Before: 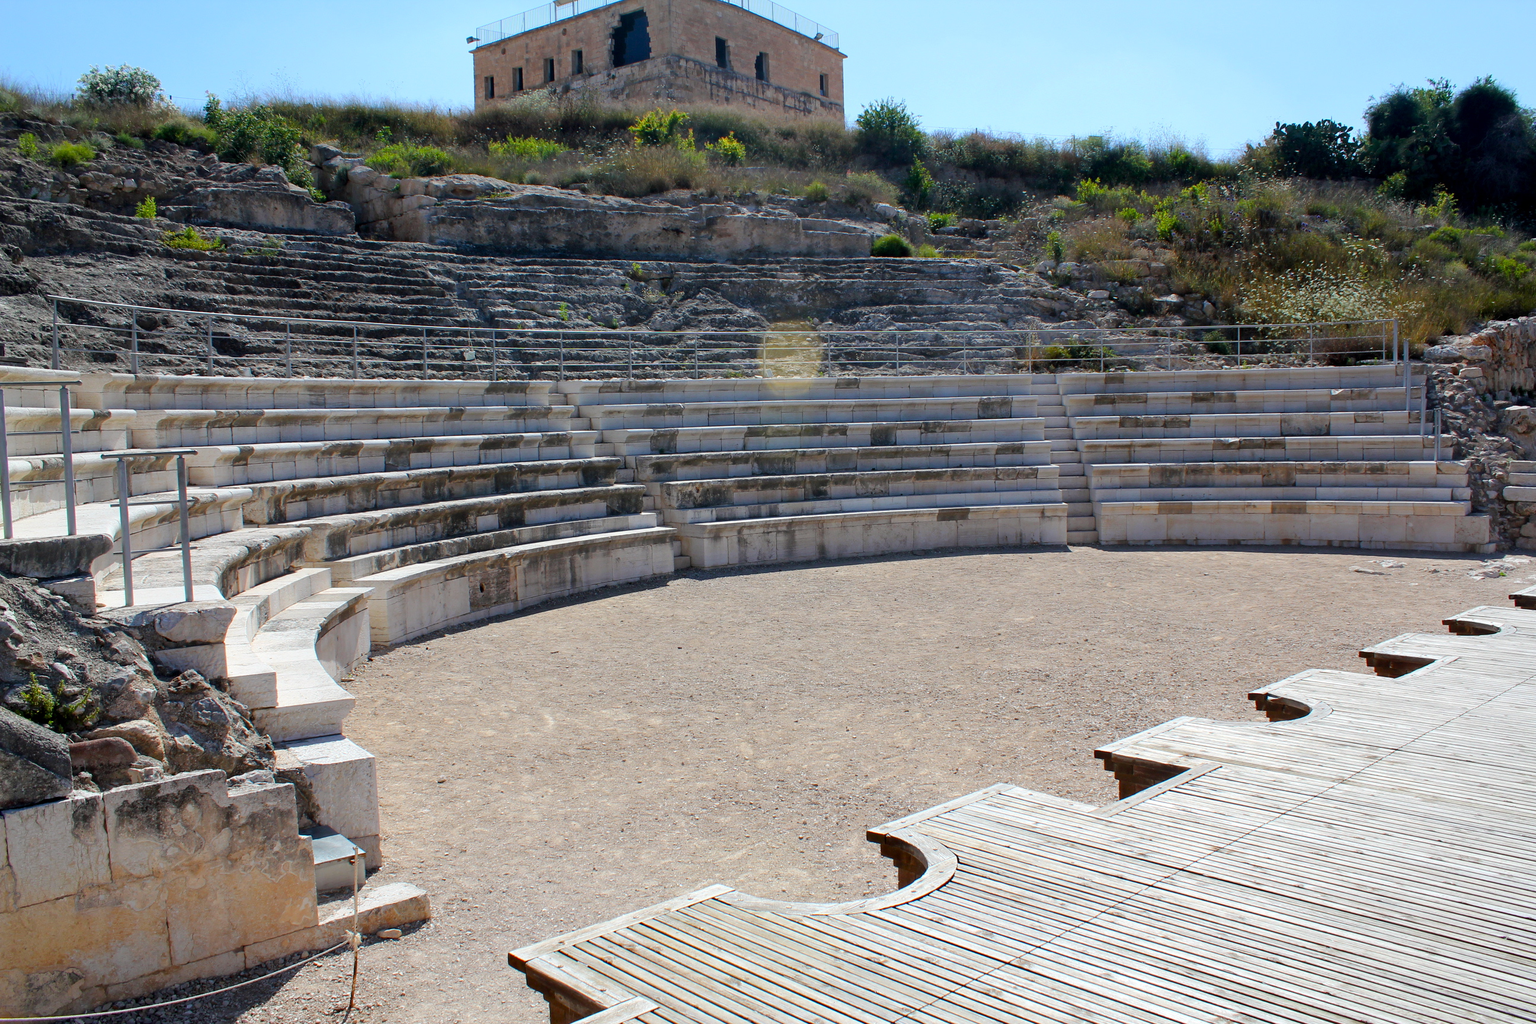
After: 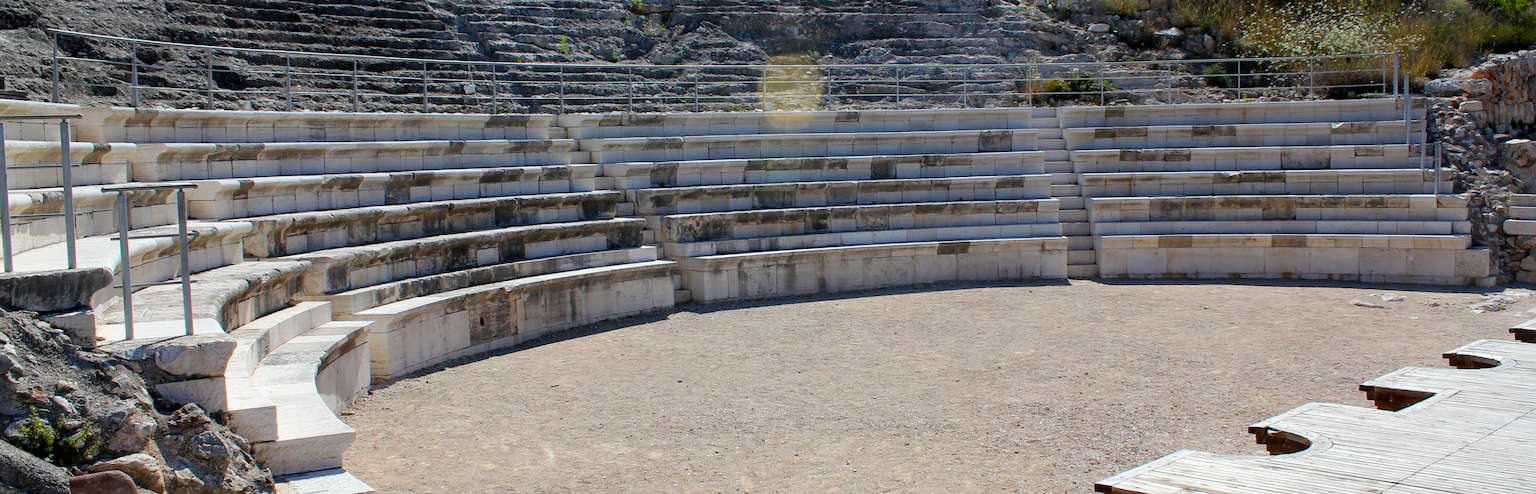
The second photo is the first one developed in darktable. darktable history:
crop and rotate: top 26.111%, bottom 25.587%
